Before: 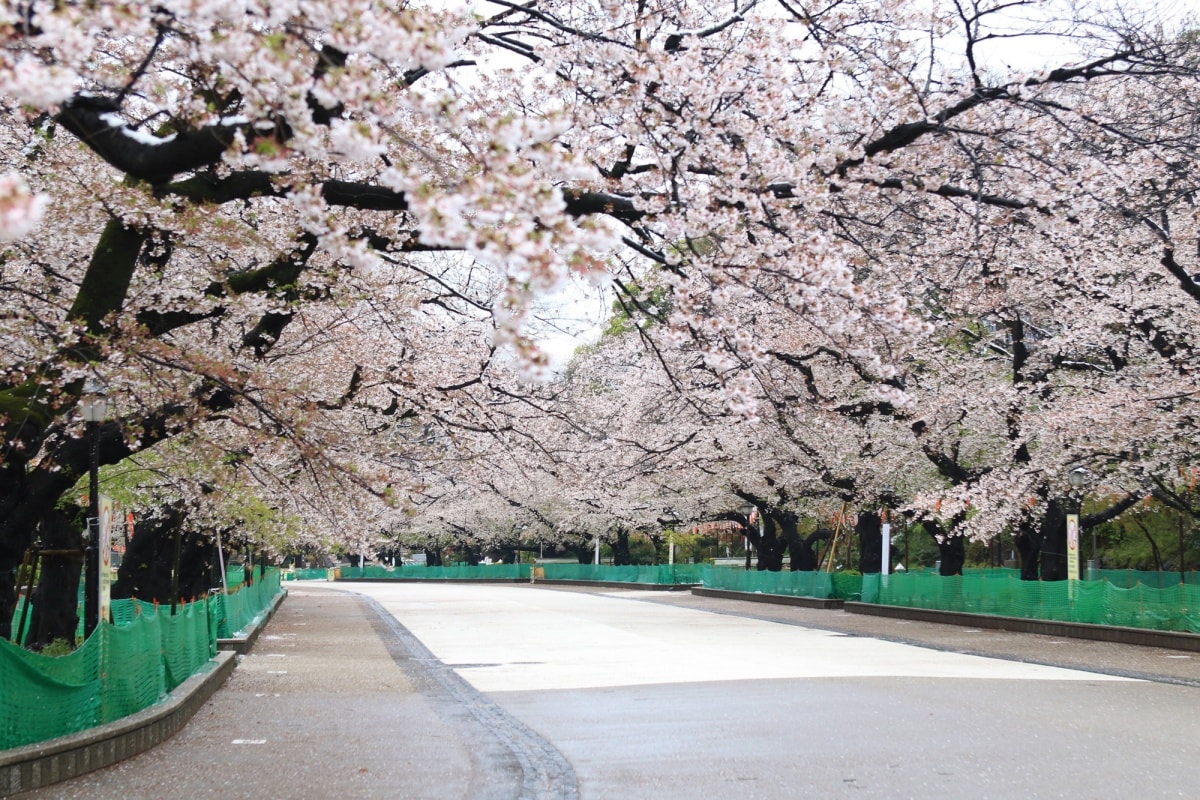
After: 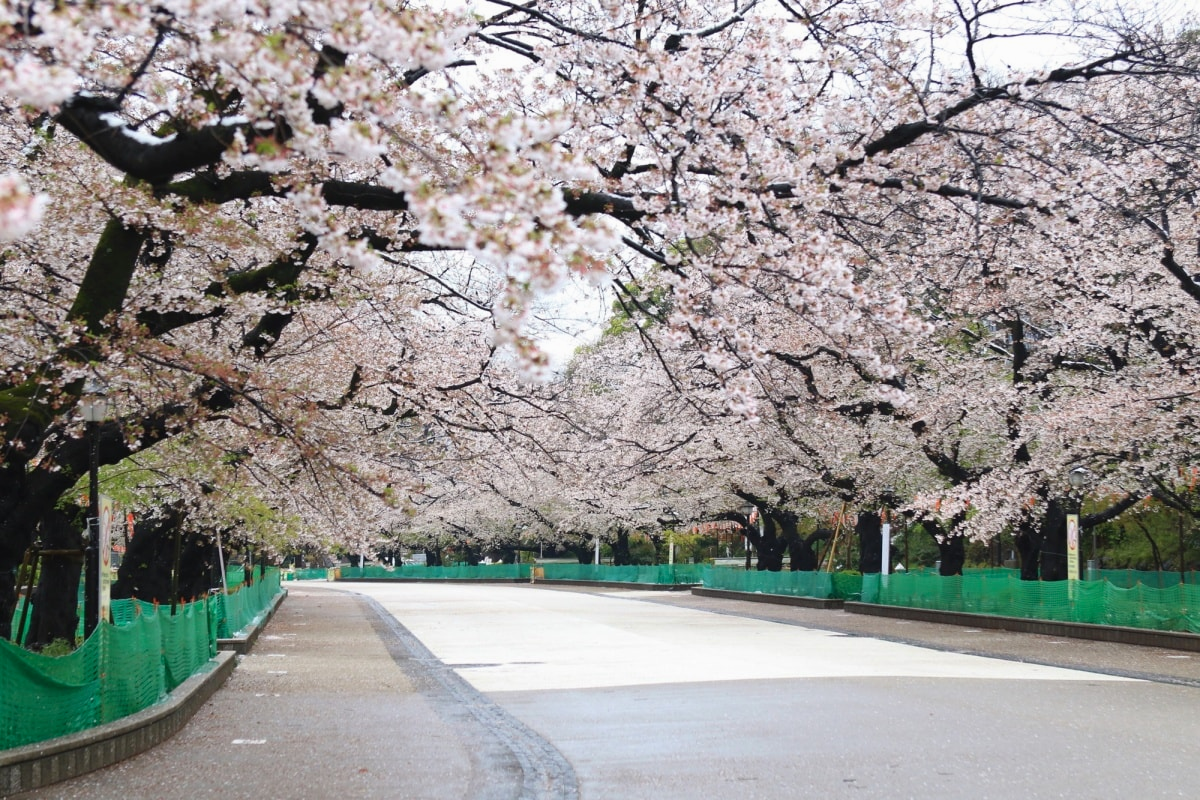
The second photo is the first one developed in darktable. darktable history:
contrast brightness saturation: contrast -0.022, brightness -0.015, saturation 0.044
